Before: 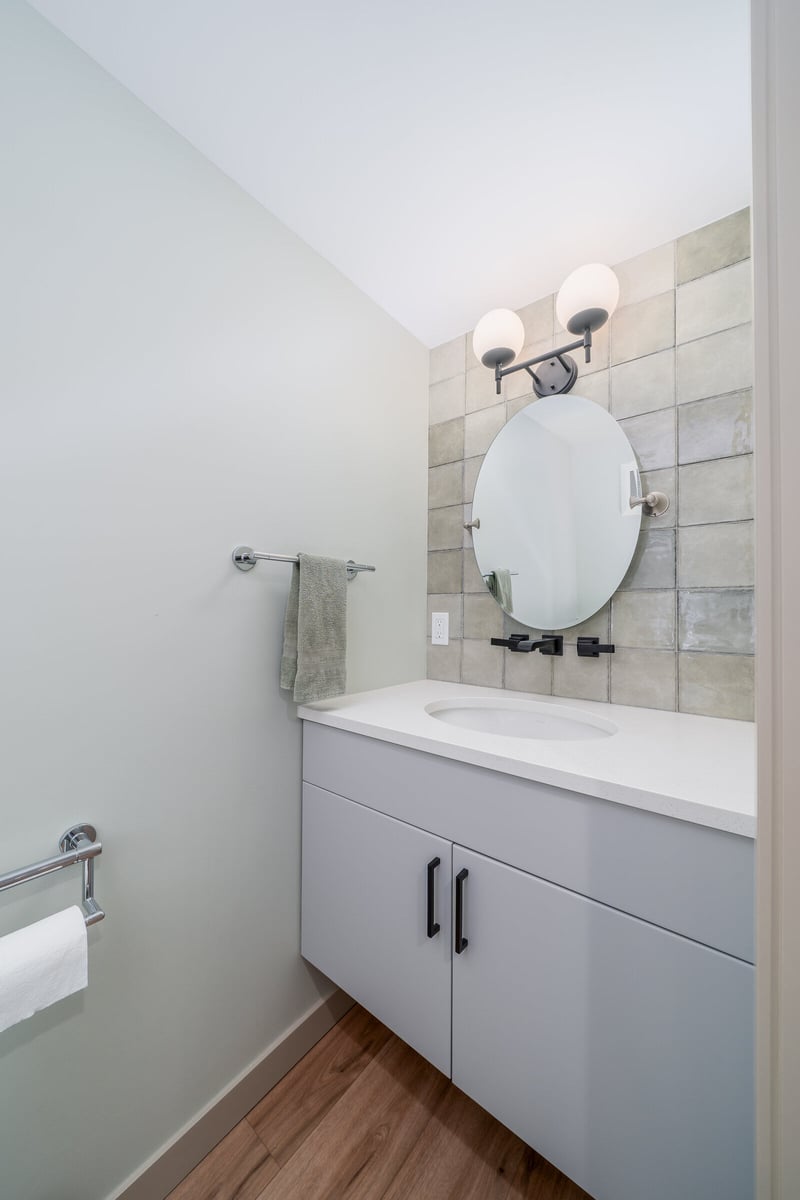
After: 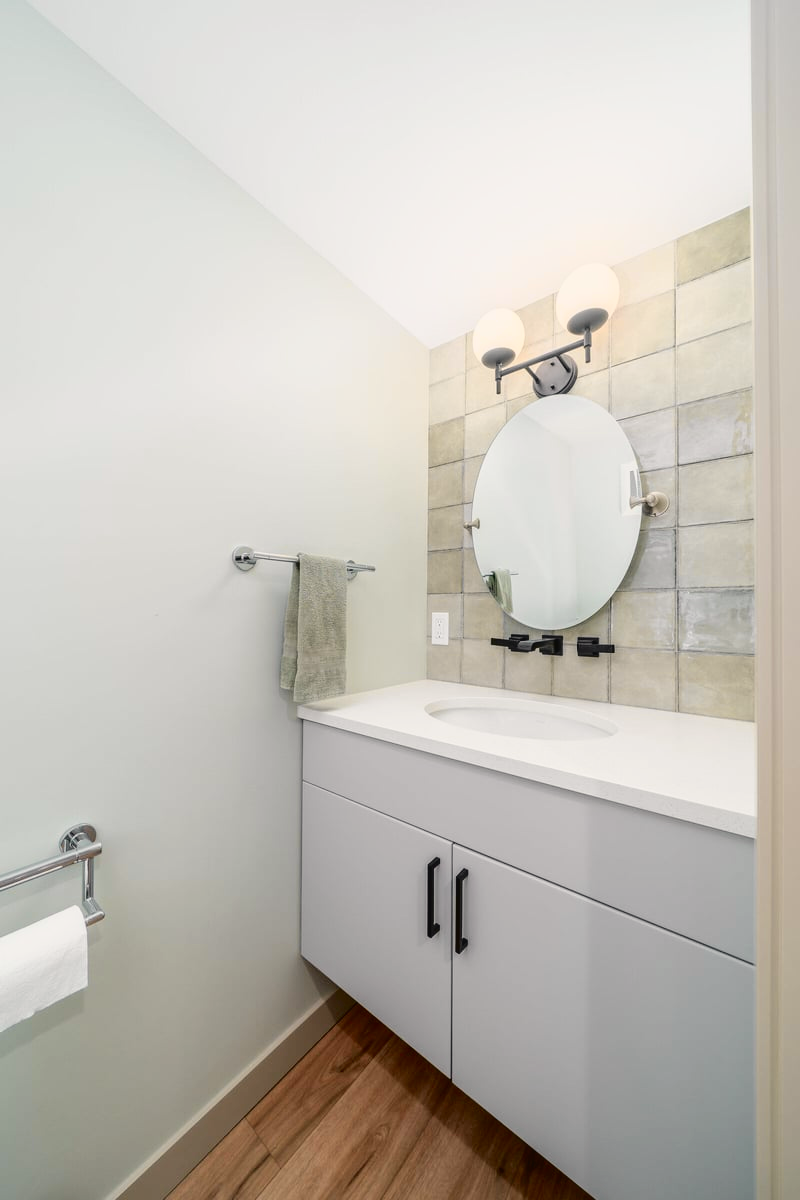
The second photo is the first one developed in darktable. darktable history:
tone curve: curves: ch0 [(0.003, 0.029) (0.037, 0.036) (0.149, 0.117) (0.297, 0.318) (0.422, 0.474) (0.531, 0.6) (0.743, 0.809) (0.889, 0.941) (1, 0.98)]; ch1 [(0, 0) (0.305, 0.325) (0.453, 0.437) (0.482, 0.479) (0.501, 0.5) (0.506, 0.503) (0.564, 0.578) (0.587, 0.625) (0.666, 0.727) (1, 1)]; ch2 [(0, 0) (0.323, 0.277) (0.408, 0.399) (0.45, 0.48) (0.499, 0.502) (0.512, 0.523) (0.57, 0.595) (0.653, 0.671) (0.768, 0.744) (1, 1)], color space Lab, independent channels, preserve colors none
color correction: highlights a* 0.816, highlights b* 2.78, saturation 1.1
